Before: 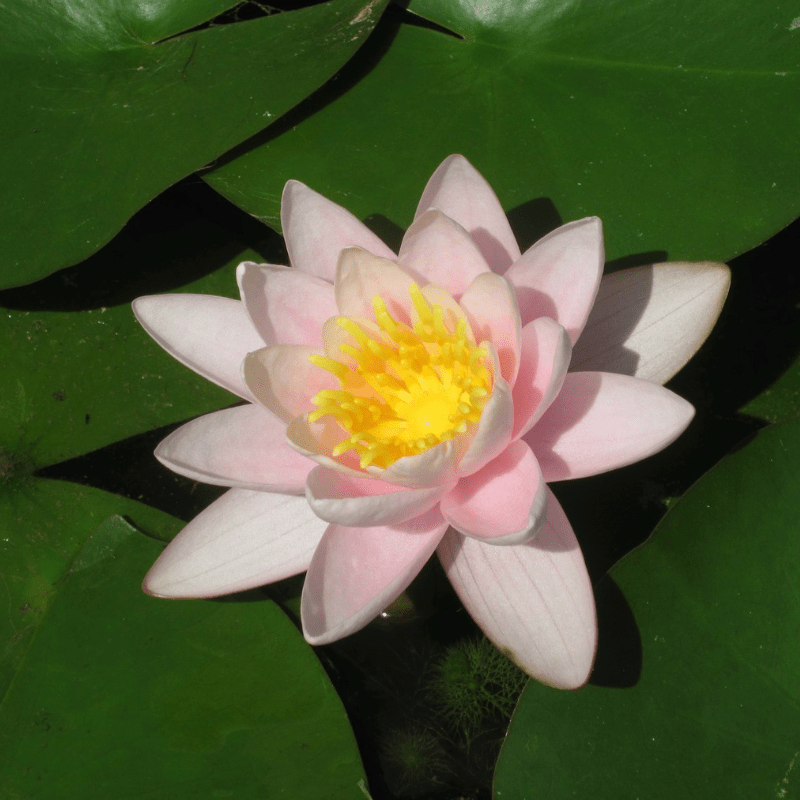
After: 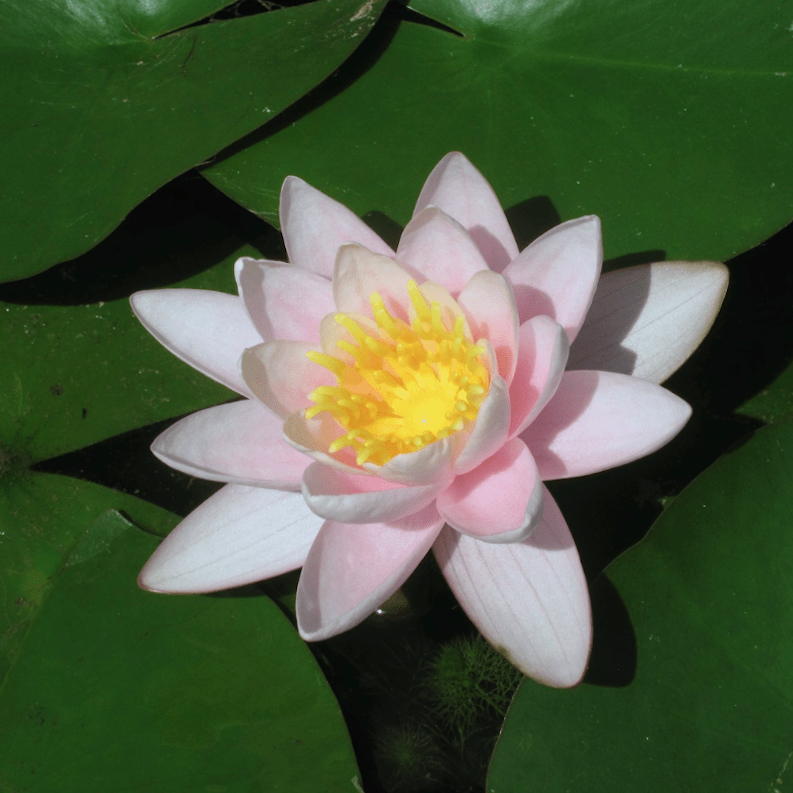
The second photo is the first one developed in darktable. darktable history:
crop and rotate: angle -0.5°
color correction: highlights a* -4.18, highlights b* -10.81
